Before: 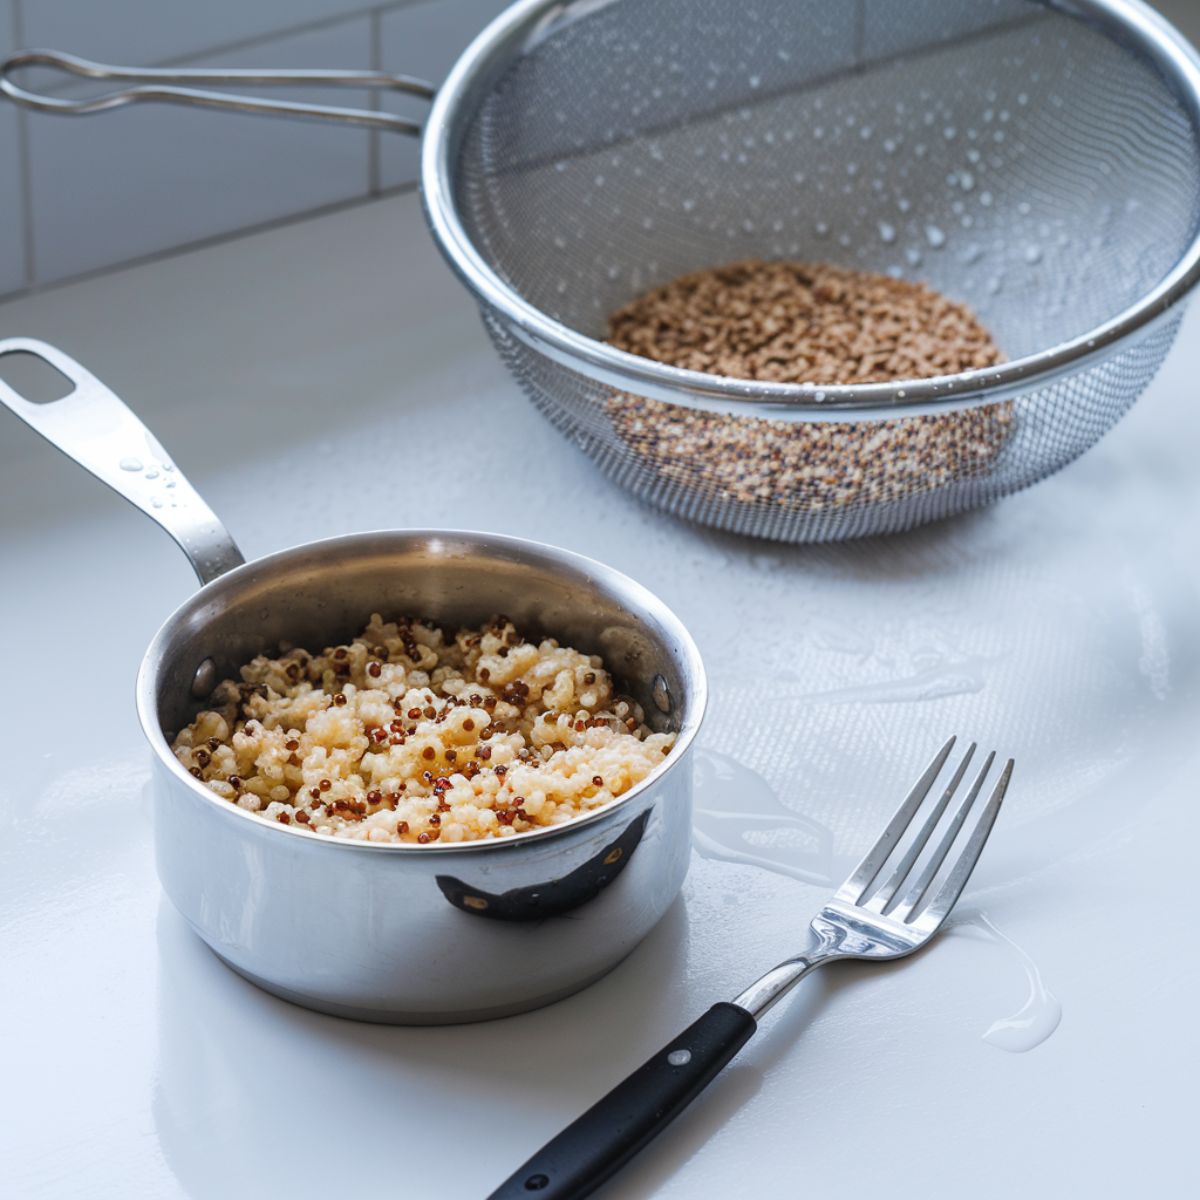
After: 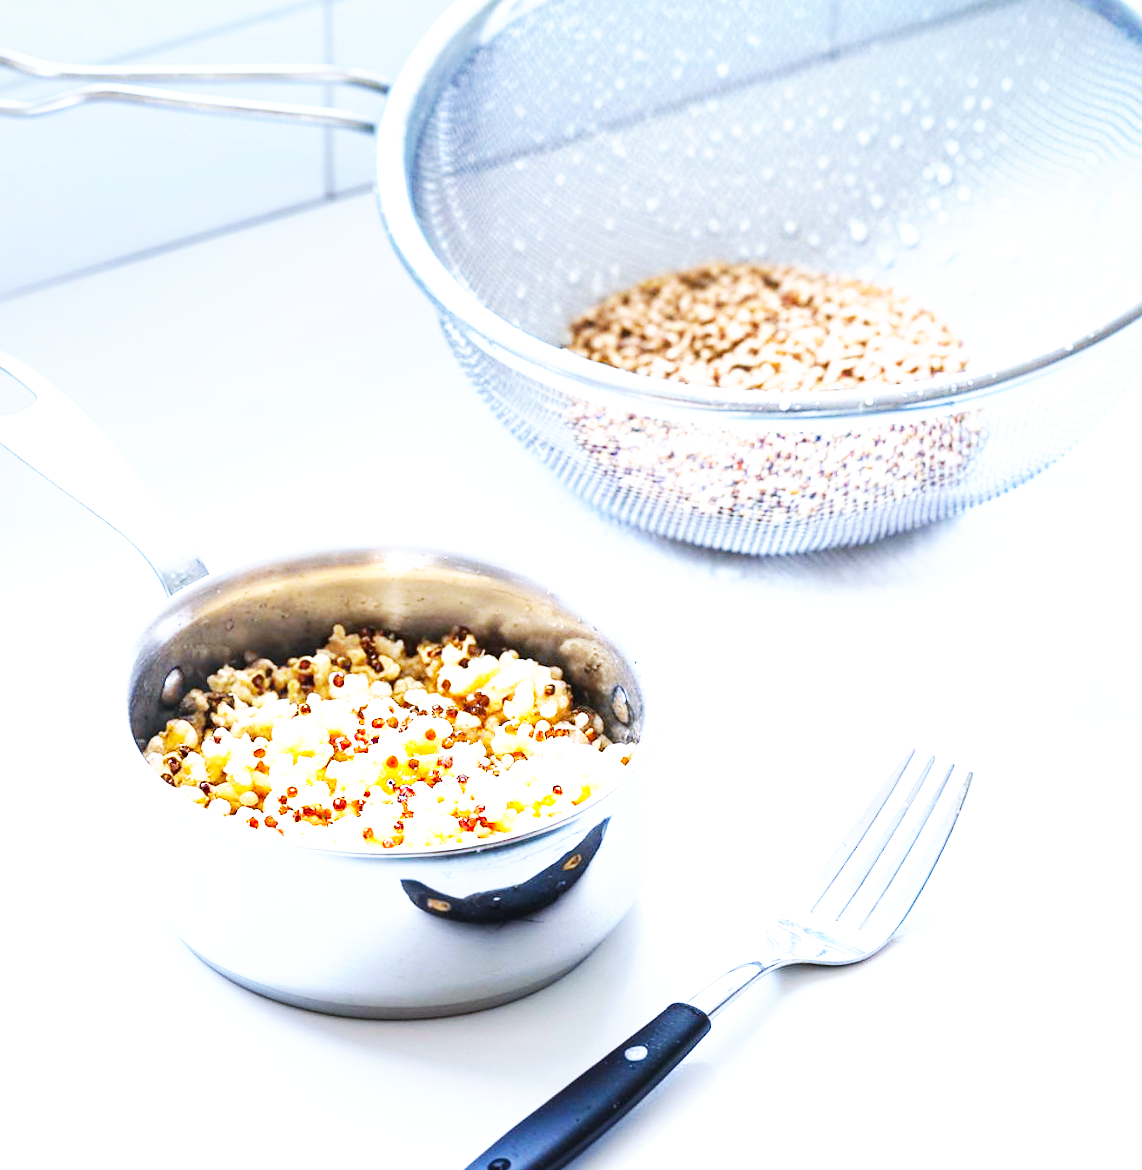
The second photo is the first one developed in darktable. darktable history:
base curve: curves: ch0 [(0, 0) (0.007, 0.004) (0.027, 0.03) (0.046, 0.07) (0.207, 0.54) (0.442, 0.872) (0.673, 0.972) (1, 1)], preserve colors none
white balance: red 0.931, blue 1.11
sharpen: radius 1
rotate and perspective: rotation 0.074°, lens shift (vertical) 0.096, lens shift (horizontal) -0.041, crop left 0.043, crop right 0.952, crop top 0.024, crop bottom 0.979
color balance: output saturation 110%
exposure: black level correction 0, exposure 1.35 EV, compensate exposure bias true, compensate highlight preservation false
